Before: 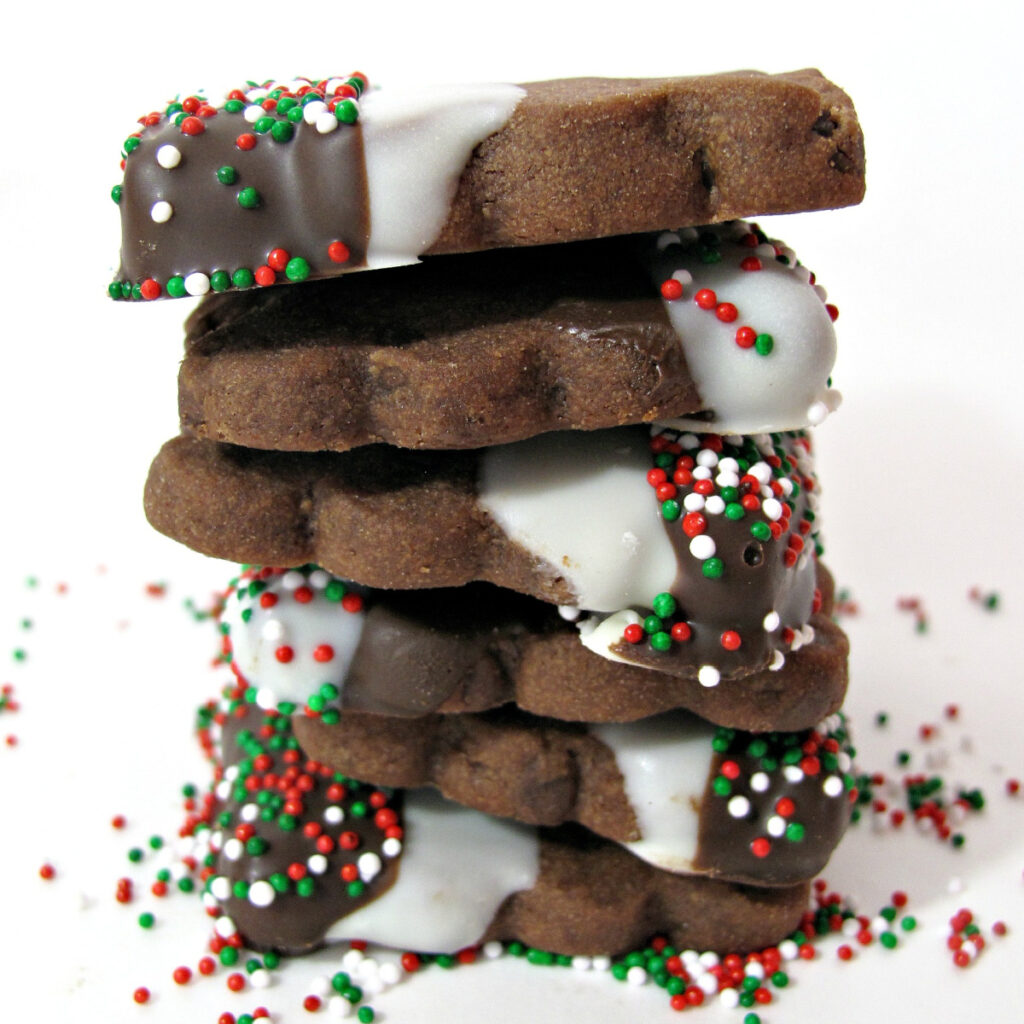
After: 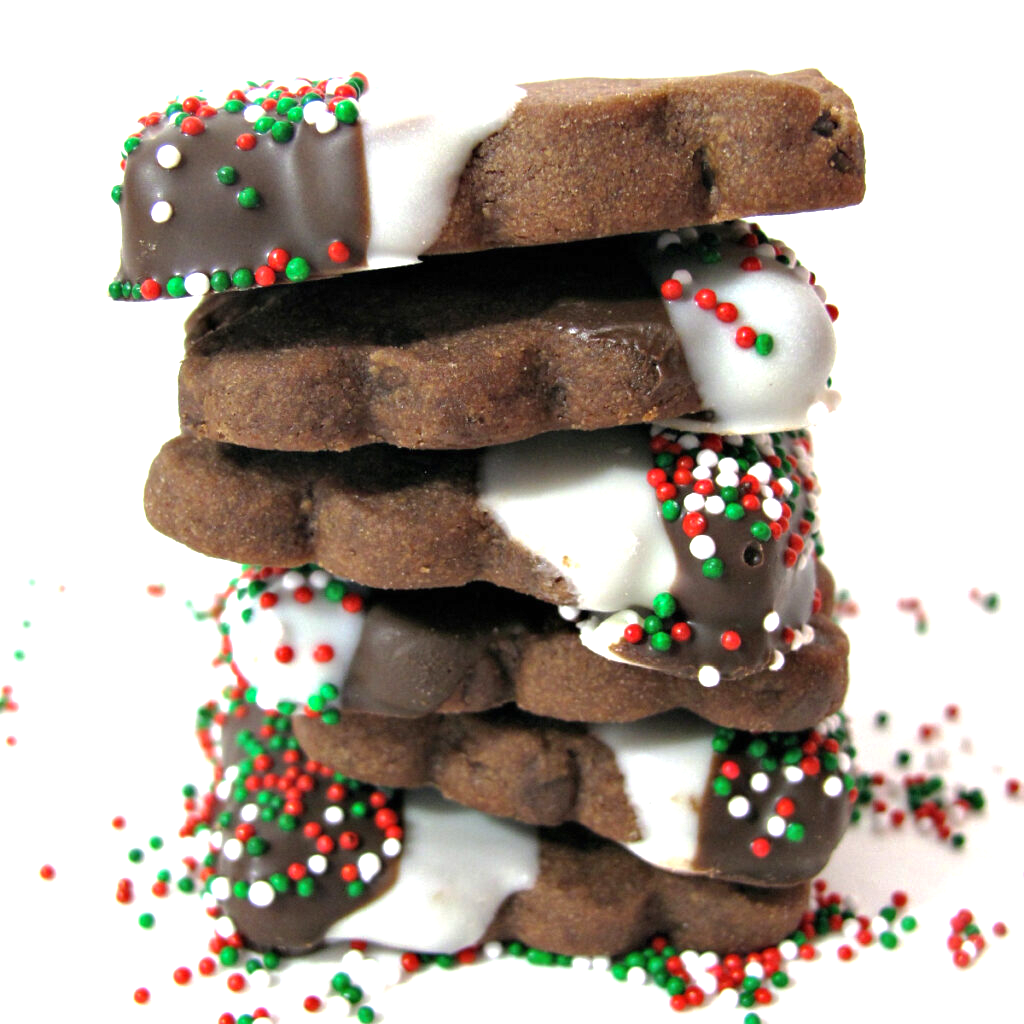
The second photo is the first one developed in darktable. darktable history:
base curve: curves: ch0 [(0, 0) (0.74, 0.67) (1, 1)], preserve colors none
exposure: black level correction 0, exposure 0.704 EV, compensate exposure bias true, compensate highlight preservation false
haze removal: compatibility mode true, adaptive false
